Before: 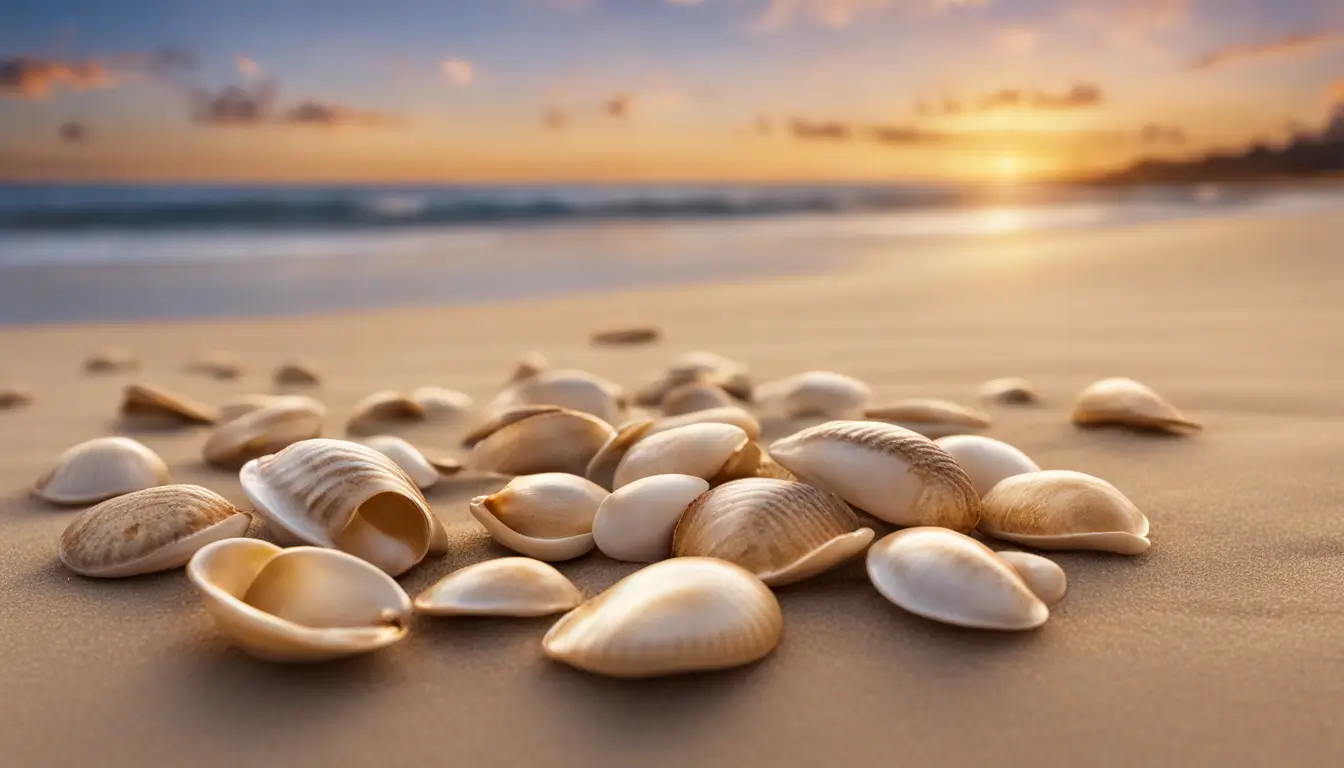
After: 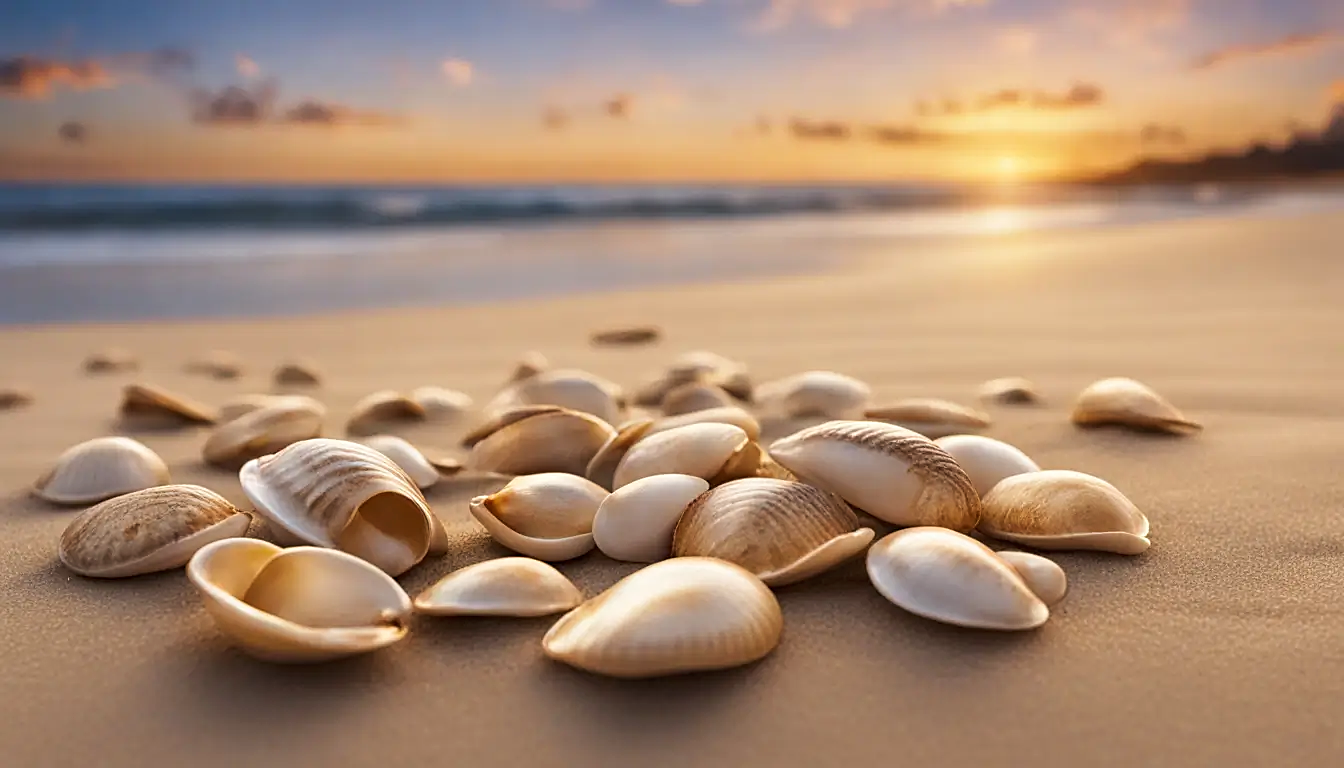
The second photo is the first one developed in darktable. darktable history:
sharpen: on, module defaults
tone curve: curves: ch0 [(0, 0) (0.003, 0.014) (0.011, 0.019) (0.025, 0.029) (0.044, 0.047) (0.069, 0.071) (0.1, 0.101) (0.136, 0.131) (0.177, 0.166) (0.224, 0.212) (0.277, 0.263) (0.335, 0.32) (0.399, 0.387) (0.468, 0.459) (0.543, 0.541) (0.623, 0.626) (0.709, 0.717) (0.801, 0.813) (0.898, 0.909) (1, 1)], preserve colors none
